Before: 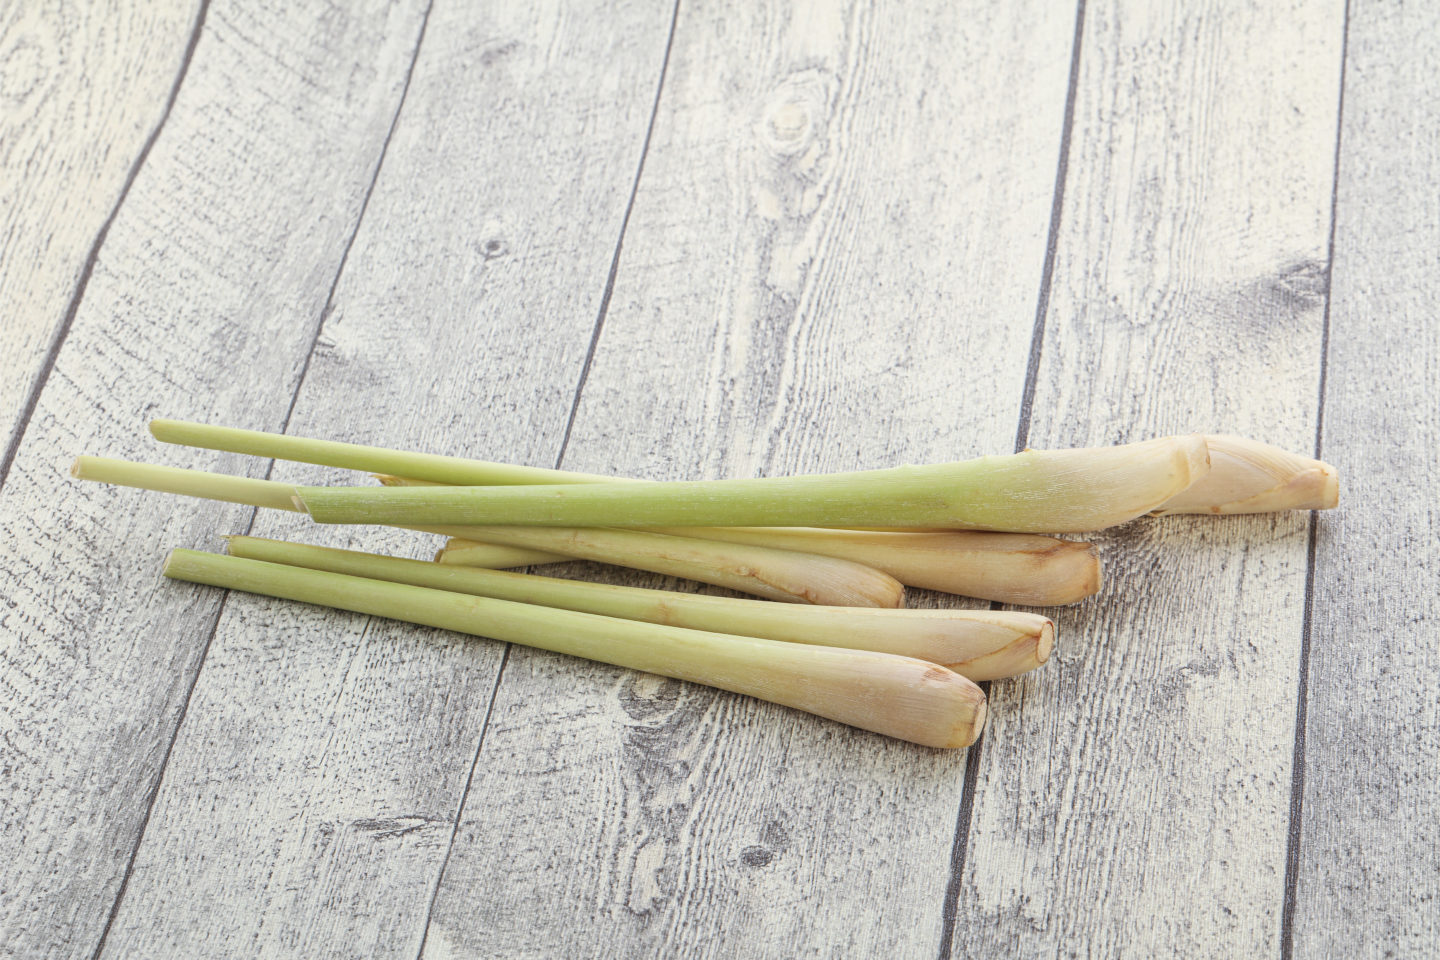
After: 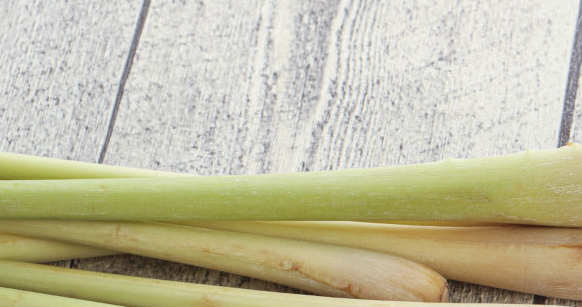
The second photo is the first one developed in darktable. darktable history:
crop: left 31.803%, top 31.901%, right 27.765%, bottom 36.096%
